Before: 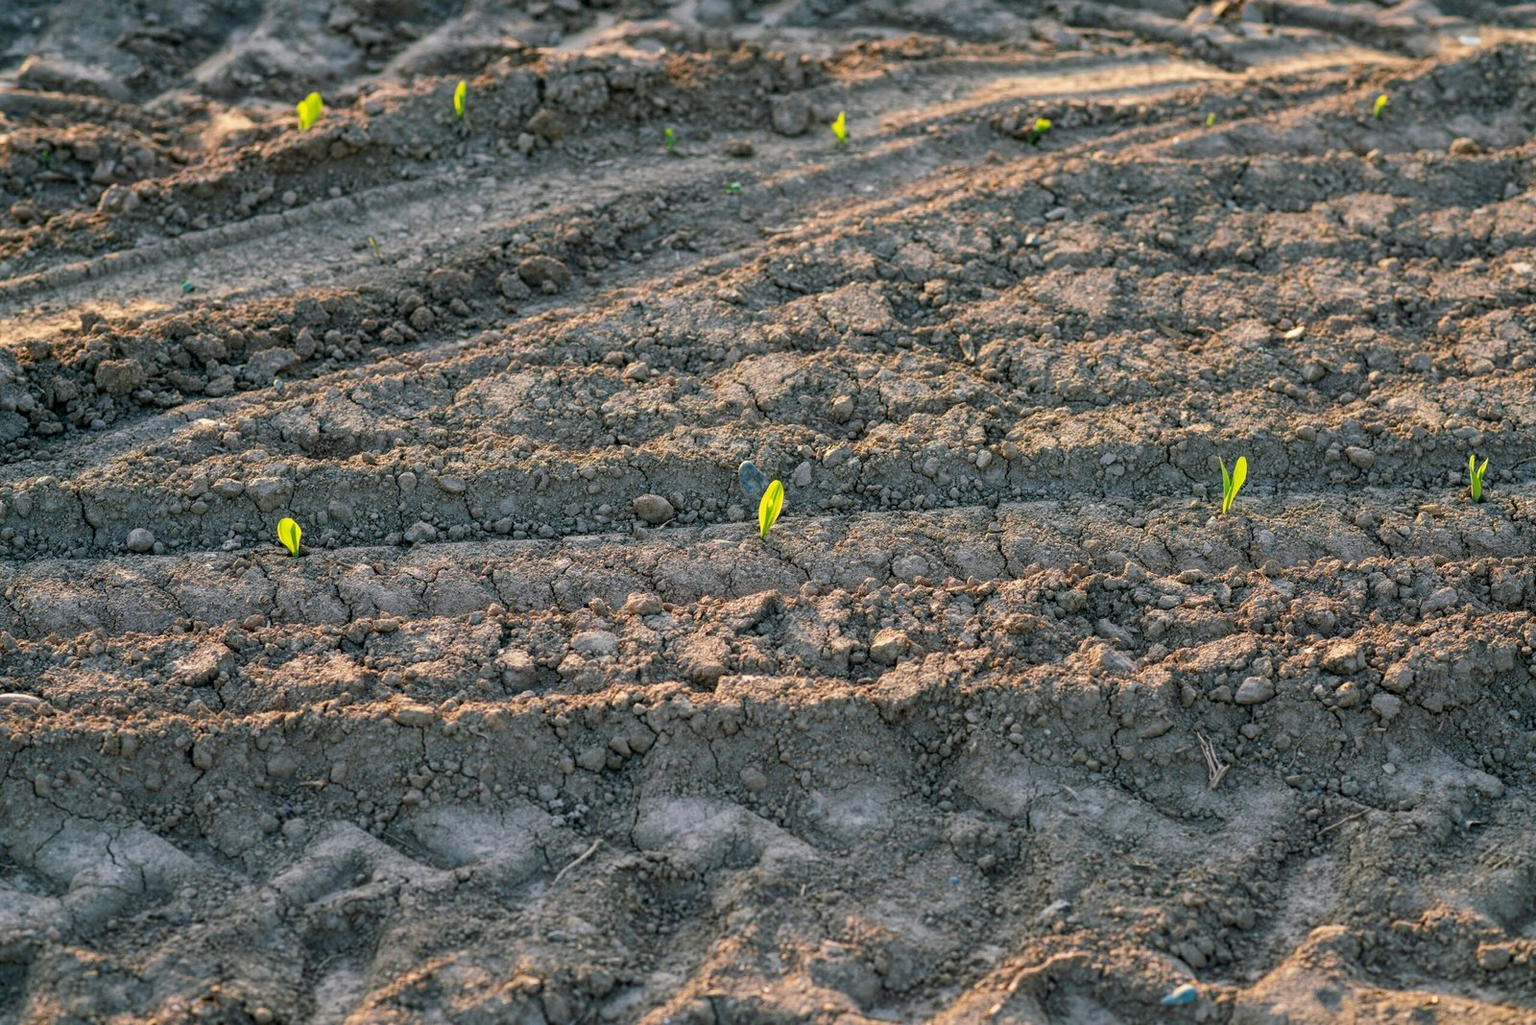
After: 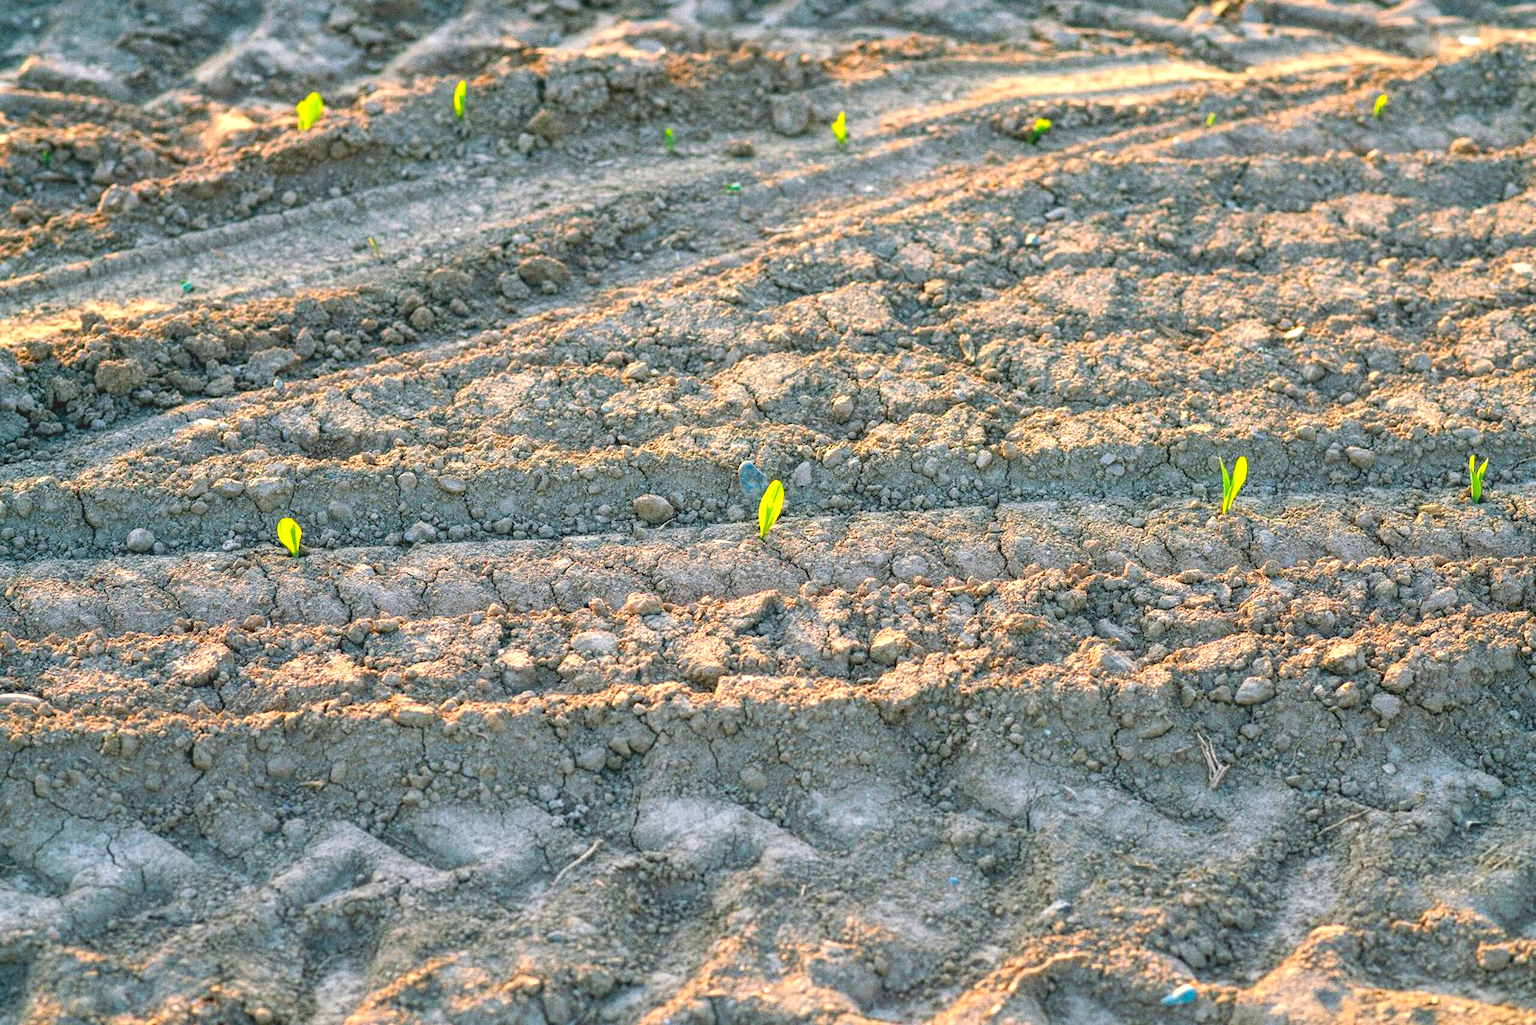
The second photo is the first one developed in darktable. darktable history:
exposure: exposure 1.2 EV, compensate highlight preservation false
tone equalizer: -7 EV 0.18 EV, -6 EV 0.12 EV, -5 EV 0.08 EV, -4 EV 0.04 EV, -2 EV -0.02 EV, -1 EV -0.04 EV, +0 EV -0.06 EV, luminance estimator HSV value / RGB max
contrast brightness saturation: contrast -0.19, saturation 0.19
grain: on, module defaults
